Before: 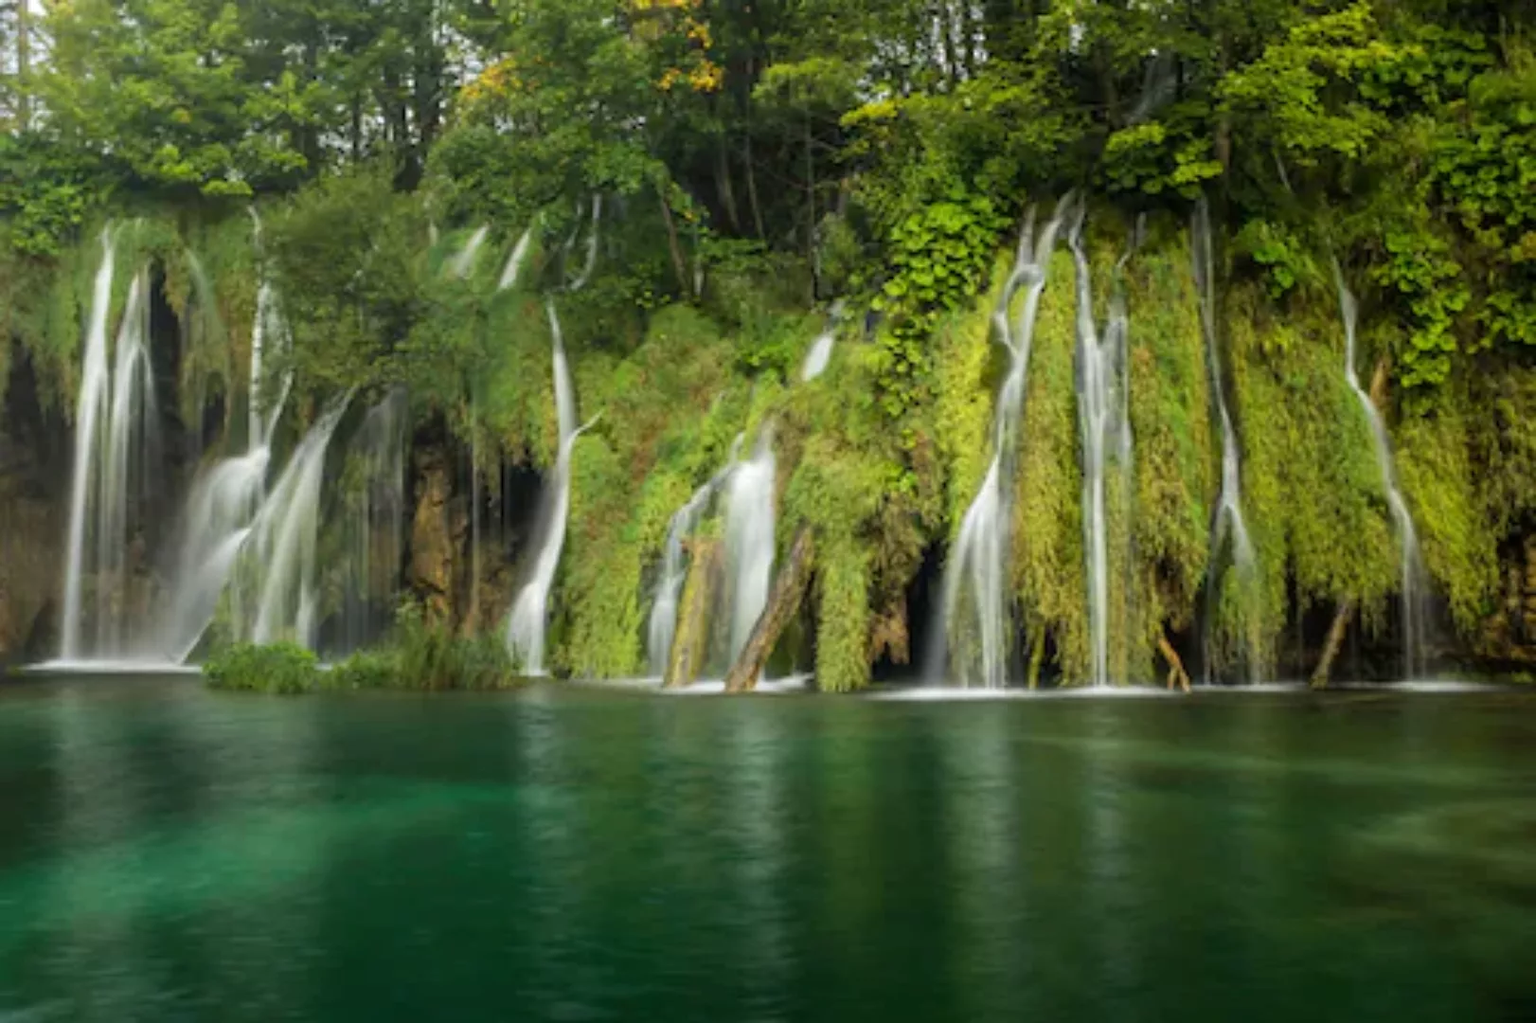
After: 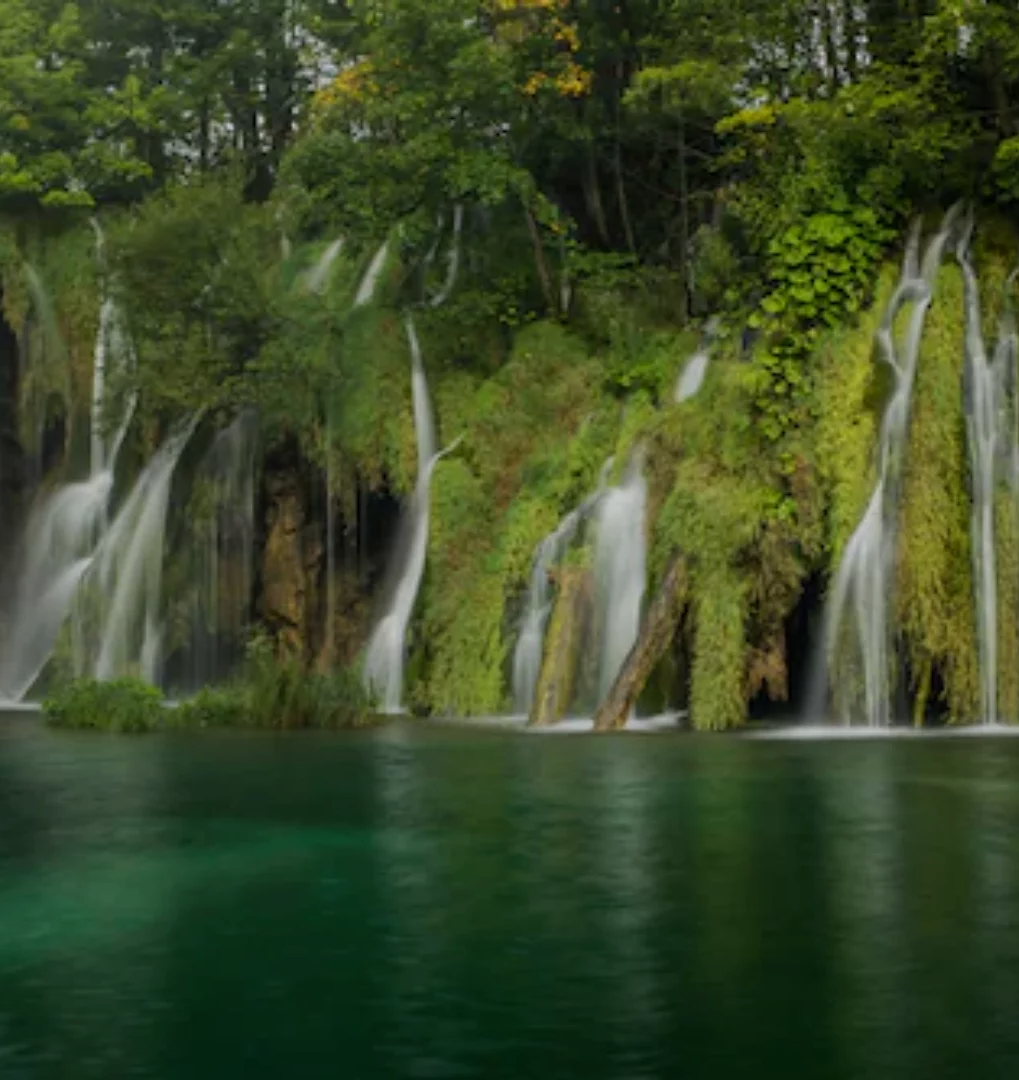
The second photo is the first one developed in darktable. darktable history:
exposure: black level correction 0, exposure -0.766 EV, compensate highlight preservation false
crop: left 10.644%, right 26.528%
